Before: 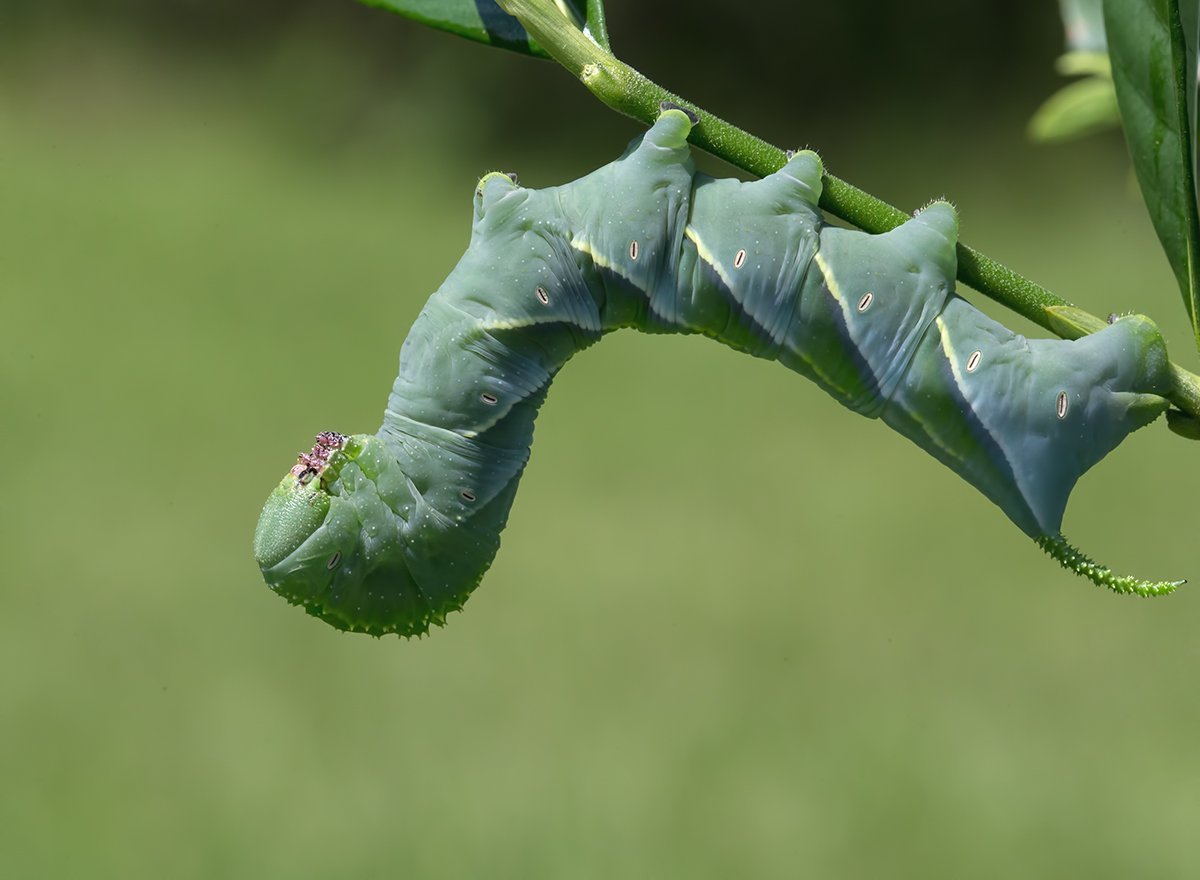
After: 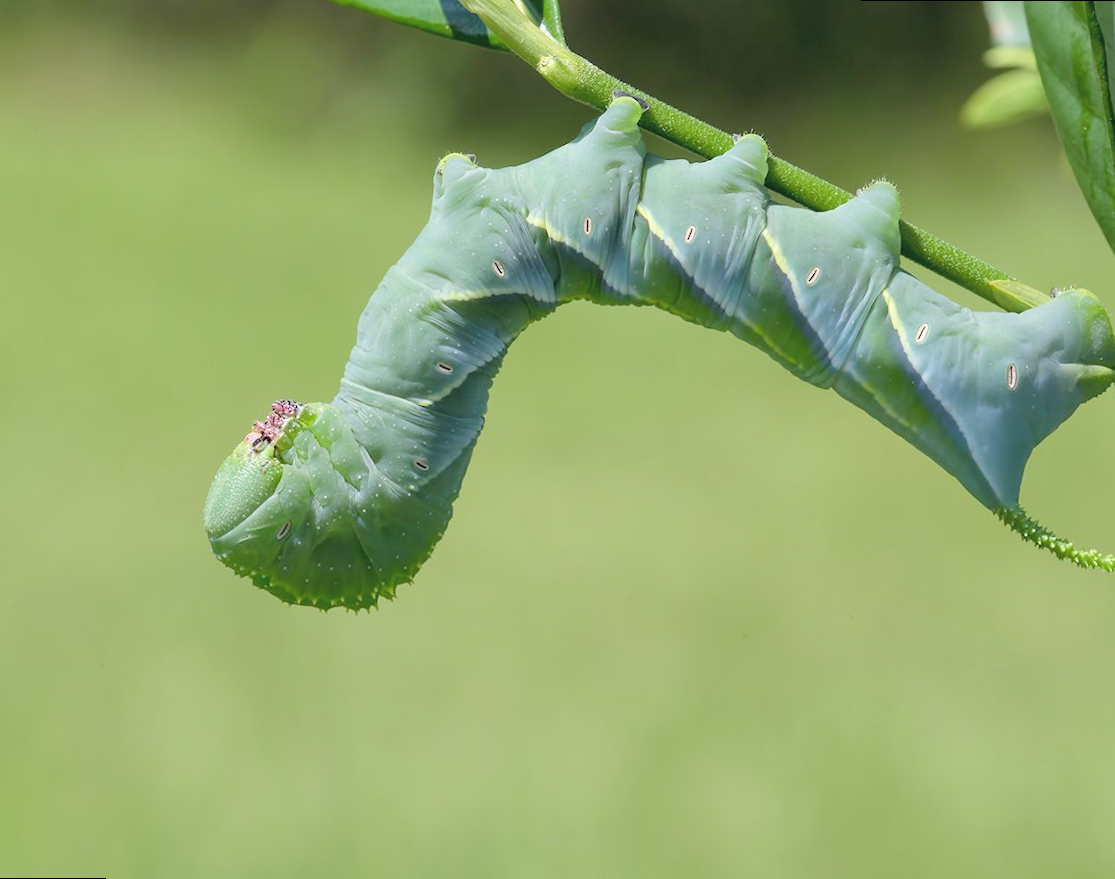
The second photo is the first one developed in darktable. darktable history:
global tonemap: drago (0.7, 100)
color balance rgb: perceptual saturation grading › global saturation 20%, perceptual saturation grading › highlights -25%, perceptual saturation grading › shadows 25%
rotate and perspective: rotation 0.215°, lens shift (vertical) -0.139, crop left 0.069, crop right 0.939, crop top 0.002, crop bottom 0.996
